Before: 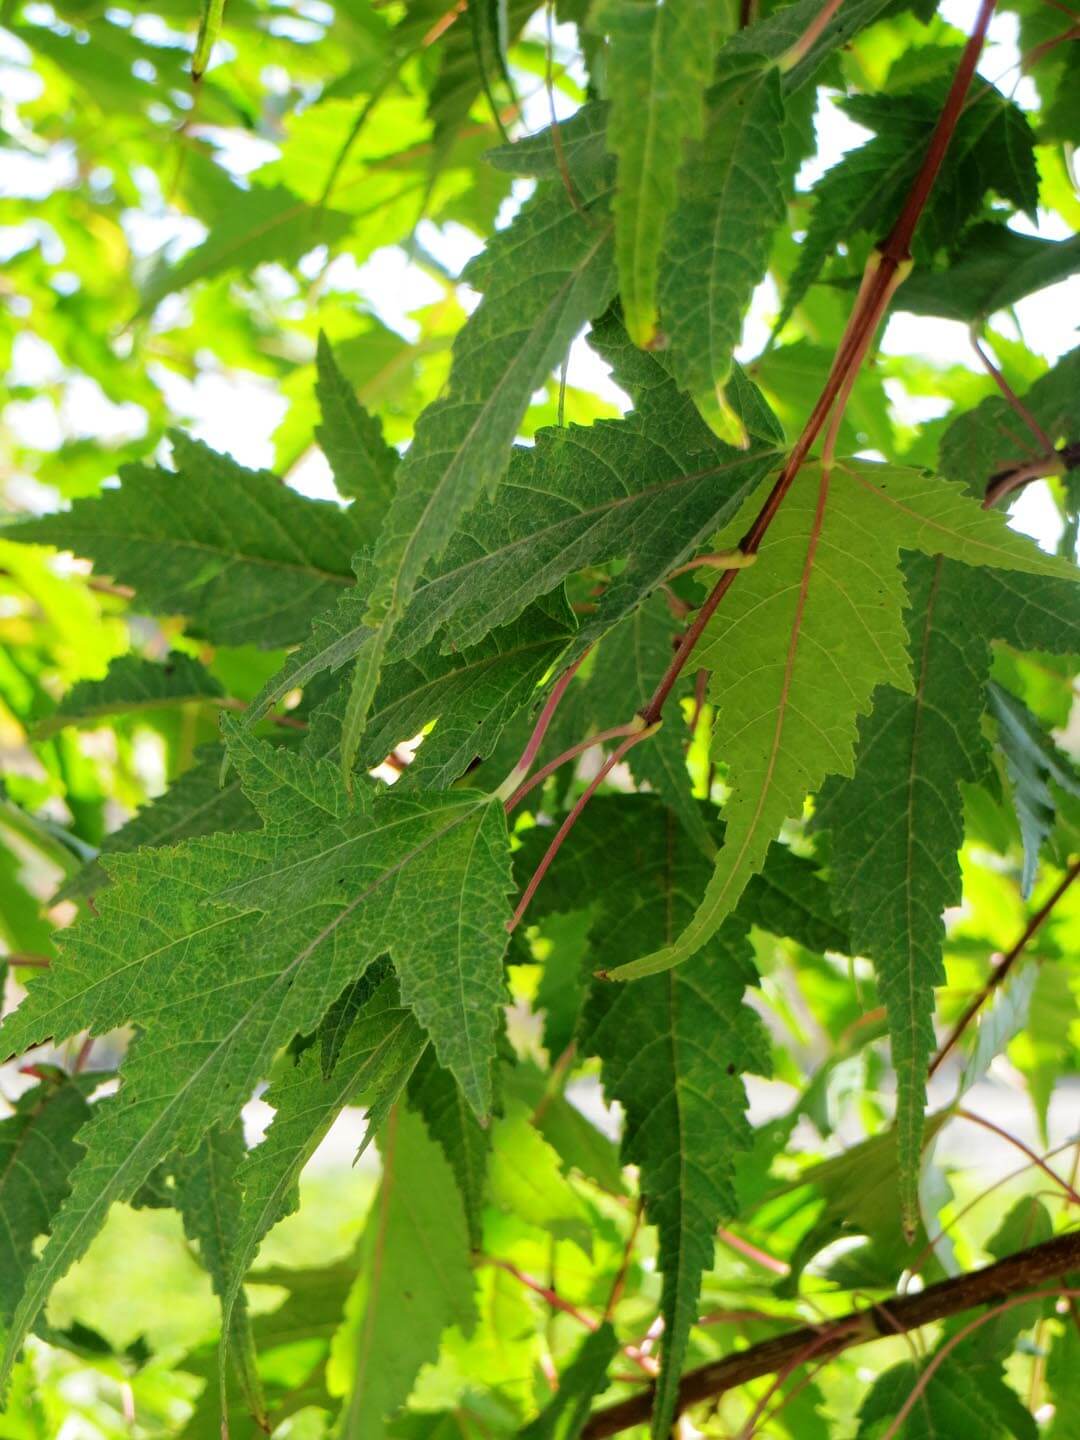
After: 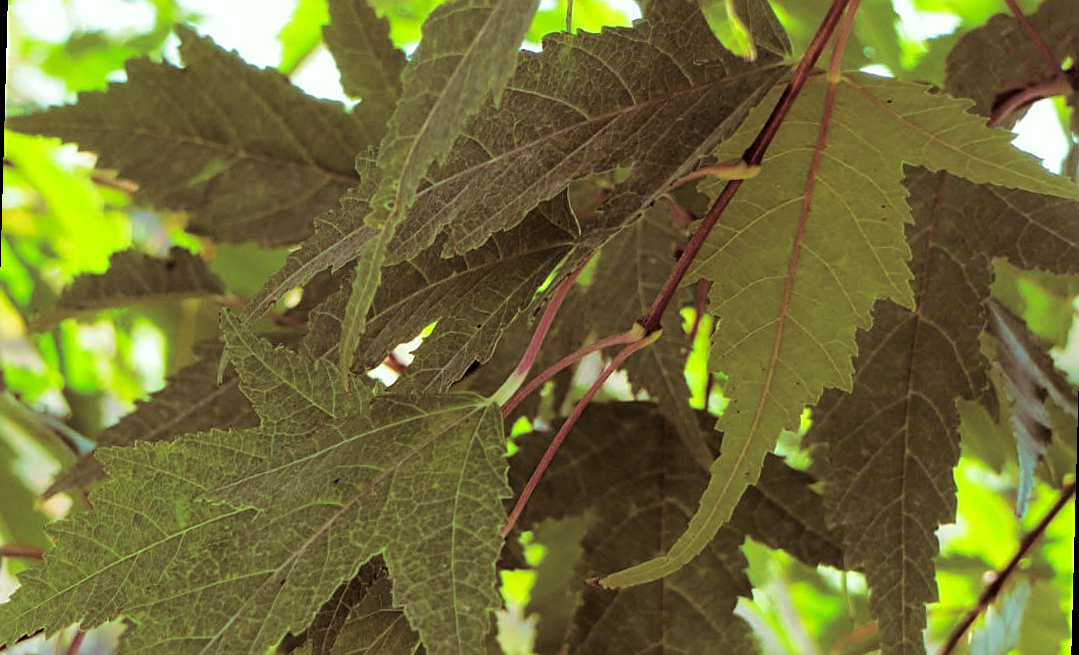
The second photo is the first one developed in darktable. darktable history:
rotate and perspective: rotation 1.57°, crop left 0.018, crop right 0.982, crop top 0.039, crop bottom 0.961
crop and rotate: top 26.056%, bottom 25.543%
tone curve: curves: ch0 [(0, 0) (0.161, 0.144) (0.501, 0.497) (1, 1)], color space Lab, linked channels, preserve colors none
sharpen: on, module defaults
color correction: highlights a* -6.69, highlights b* 0.49
split-toning: on, module defaults
